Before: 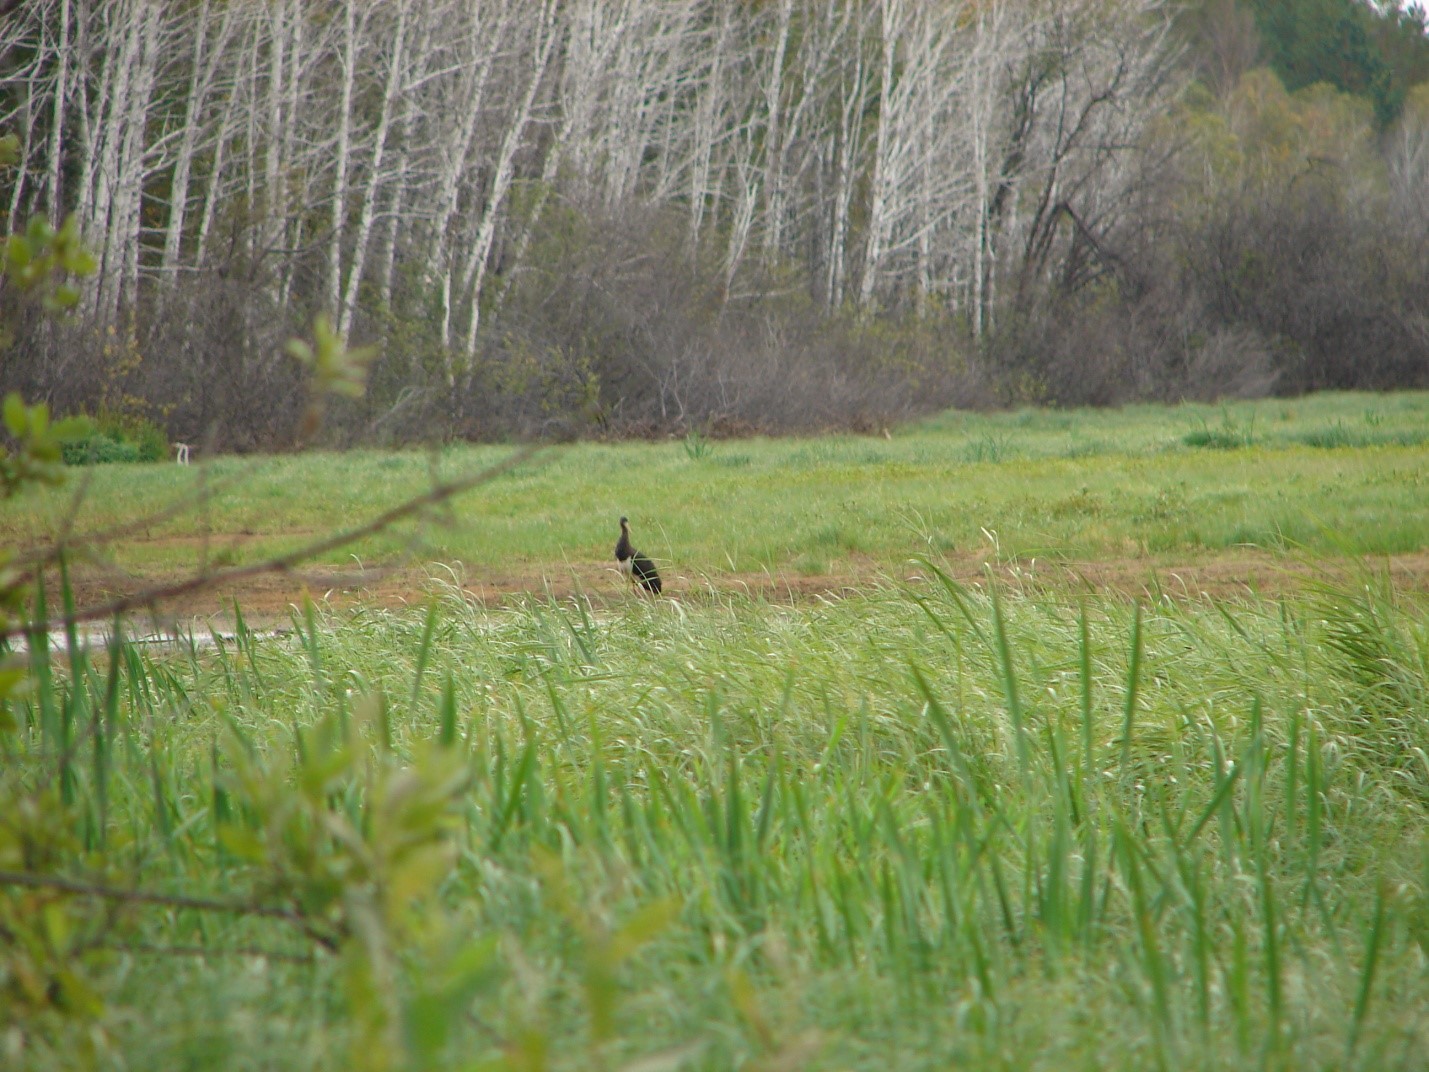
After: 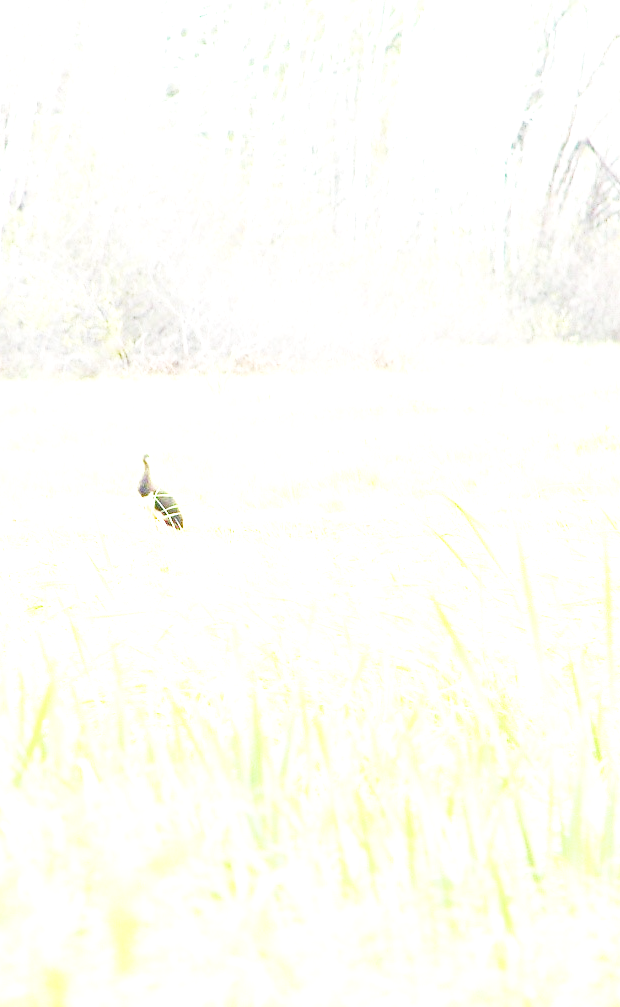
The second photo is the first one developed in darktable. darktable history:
base curve: curves: ch0 [(0, 0) (0.028, 0.03) (0.121, 0.232) (0.46, 0.748) (0.859, 0.968) (1, 1)], preserve colors none
tone curve: curves: ch0 [(0, 0) (0.183, 0.152) (0.571, 0.594) (1, 1)]; ch1 [(0, 0) (0.394, 0.307) (0.5, 0.5) (0.586, 0.597) (0.625, 0.647) (1, 1)]; ch2 [(0, 0) (0.5, 0.5) (0.604, 0.616) (1, 1)], preserve colors none
crop: left 33.47%, top 5.99%, right 23.121%
exposure: exposure 3.093 EV, compensate highlight preservation false
local contrast: detail 130%
